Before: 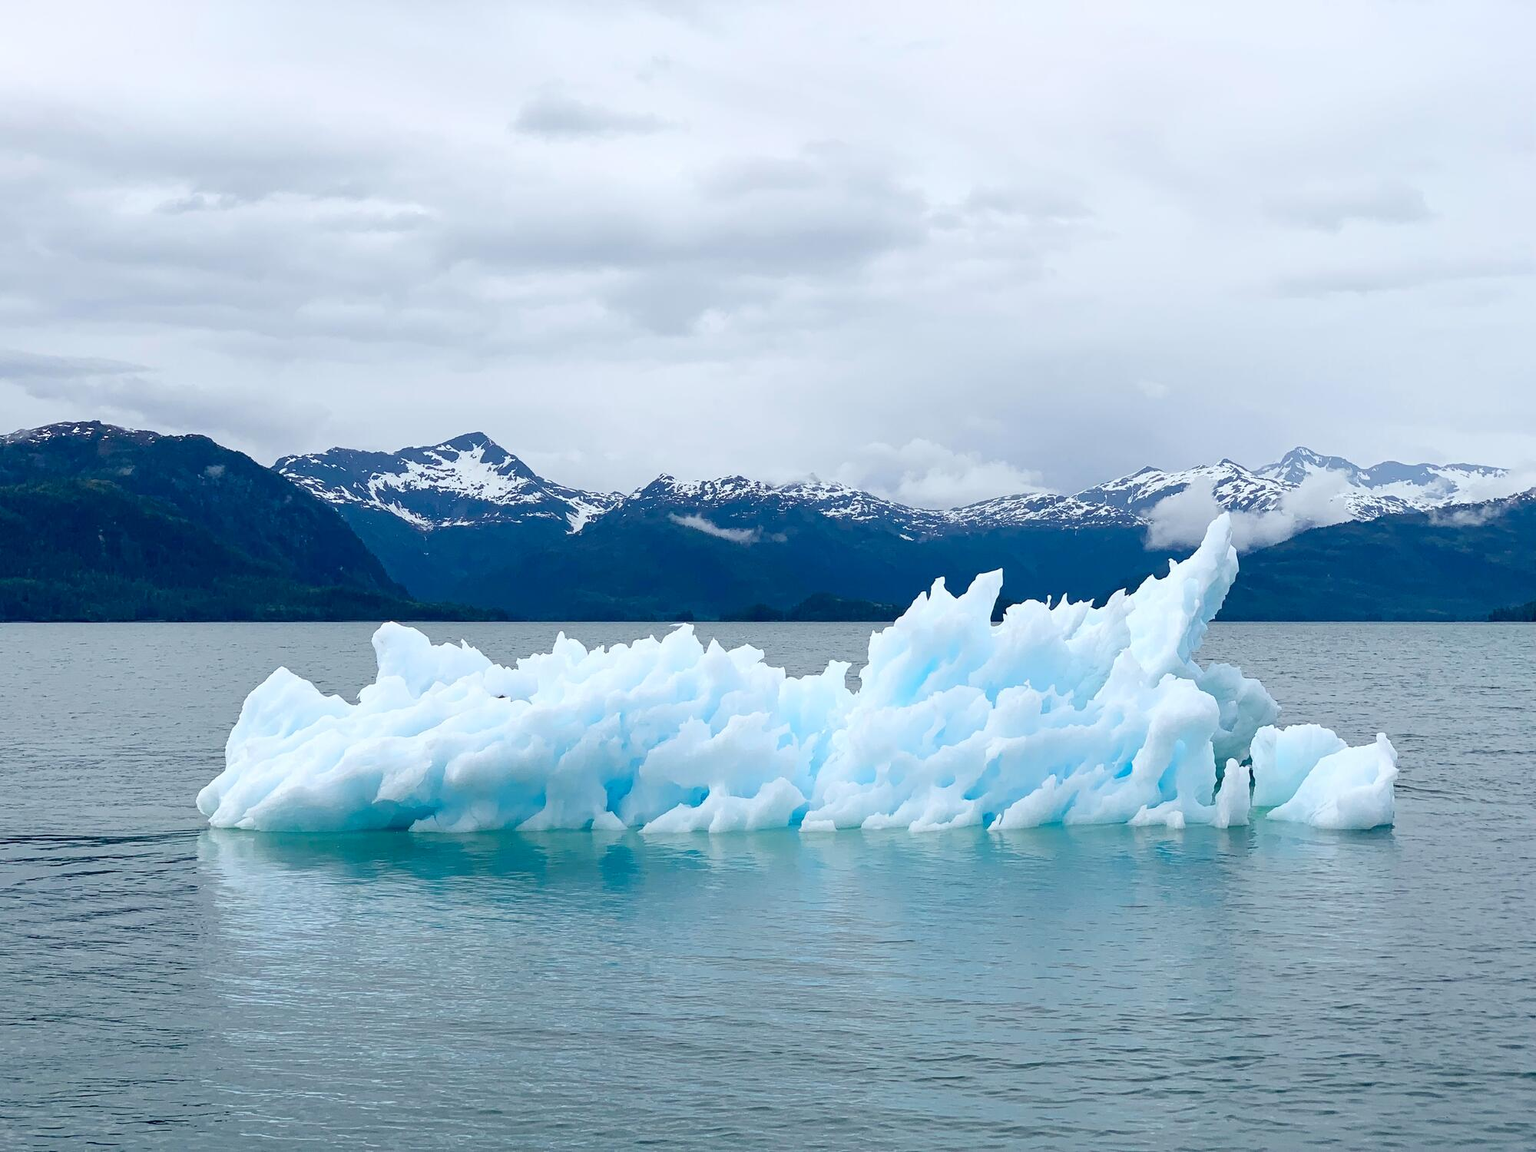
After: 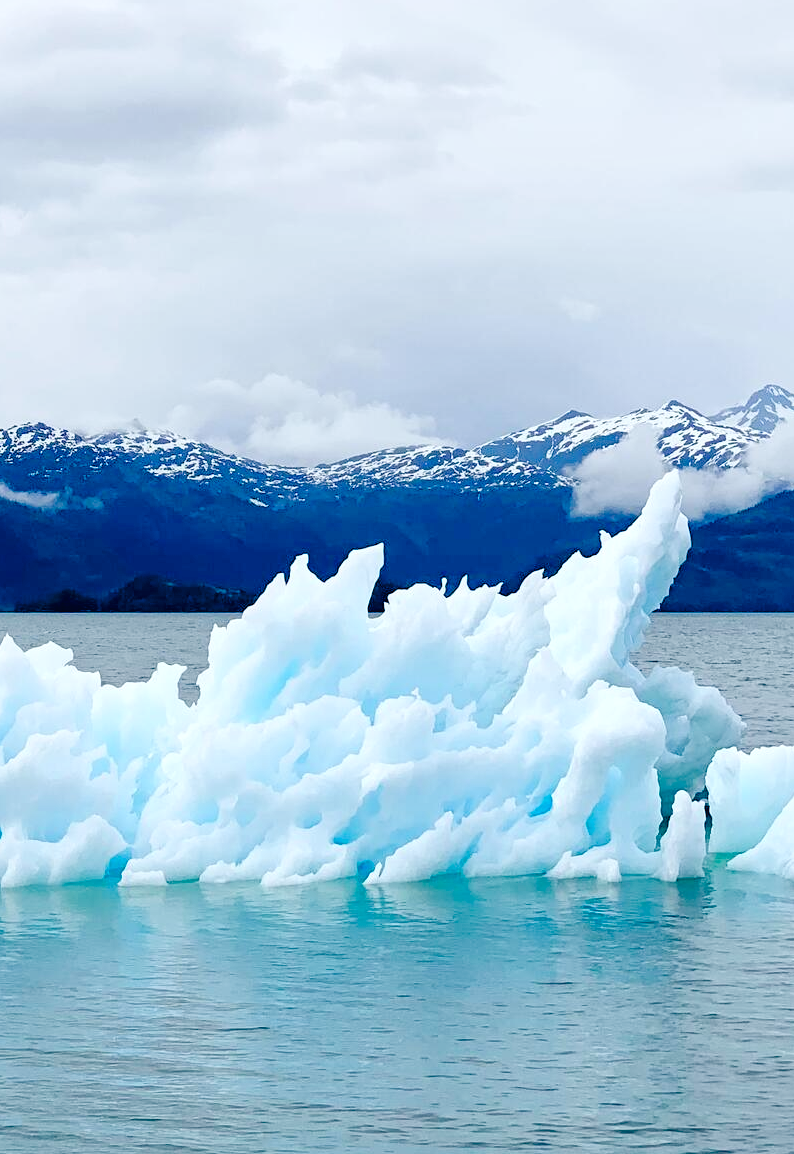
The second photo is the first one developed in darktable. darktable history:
color balance rgb: shadows lift › chroma 0.668%, shadows lift › hue 114.95°, linear chroma grading › global chroma 9.994%, perceptual saturation grading › global saturation 20%, perceptual saturation grading › highlights -24.791%, perceptual saturation grading › shadows 24.442%, global vibrance 0.645%
local contrast: mode bilateral grid, contrast 20, coarseness 49, detail 132%, midtone range 0.2
exposure: black level correction 0.014, compensate highlight preservation false
tone curve: curves: ch0 [(0, 0) (0.003, 0.031) (0.011, 0.031) (0.025, 0.03) (0.044, 0.035) (0.069, 0.054) (0.1, 0.081) (0.136, 0.11) (0.177, 0.147) (0.224, 0.209) (0.277, 0.283) (0.335, 0.369) (0.399, 0.44) (0.468, 0.517) (0.543, 0.601) (0.623, 0.684) (0.709, 0.766) (0.801, 0.846) (0.898, 0.927) (1, 1)], preserve colors none
crop: left 46.11%, top 13.192%, right 14.143%, bottom 9.822%
